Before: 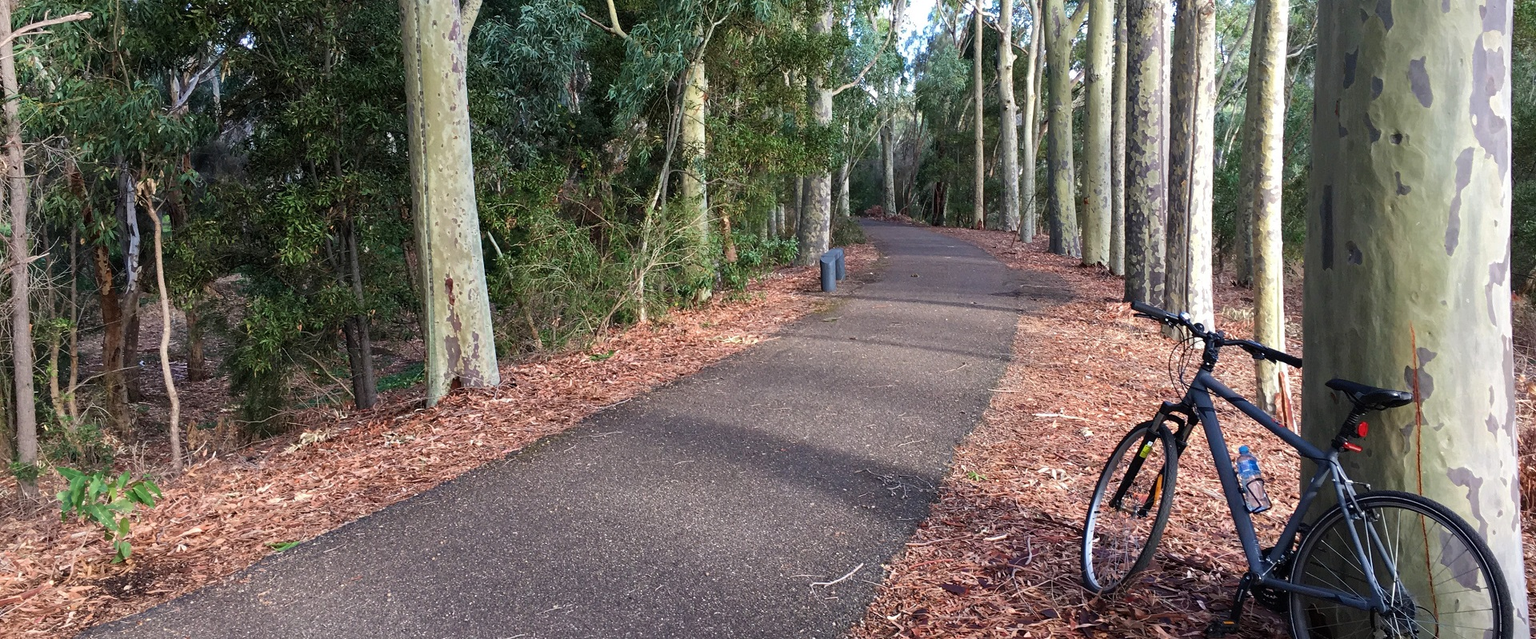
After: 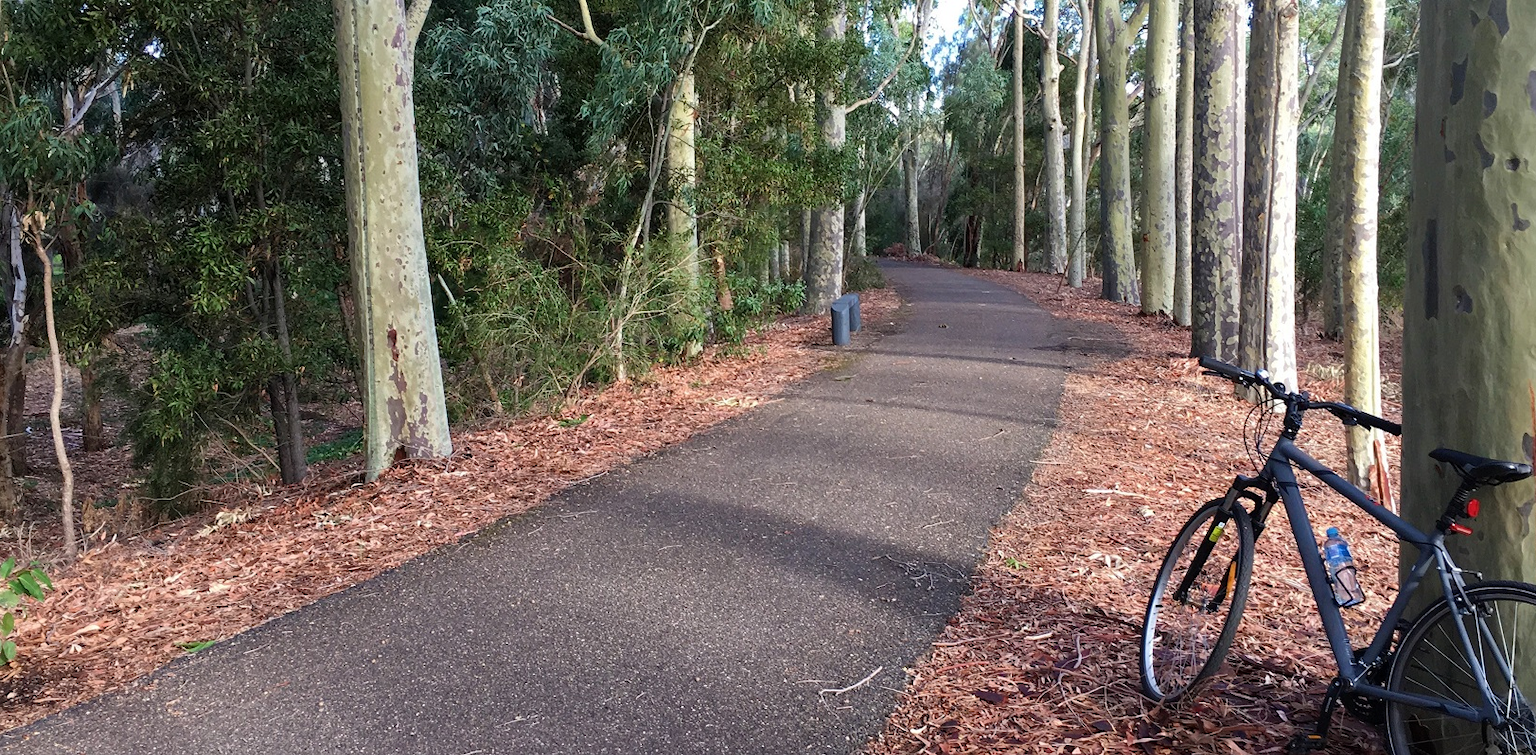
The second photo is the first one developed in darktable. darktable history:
crop: left 7.656%, right 7.793%
color calibration: illuminant same as pipeline (D50), adaptation XYZ, x 0.346, y 0.358, temperature 5007.83 K
